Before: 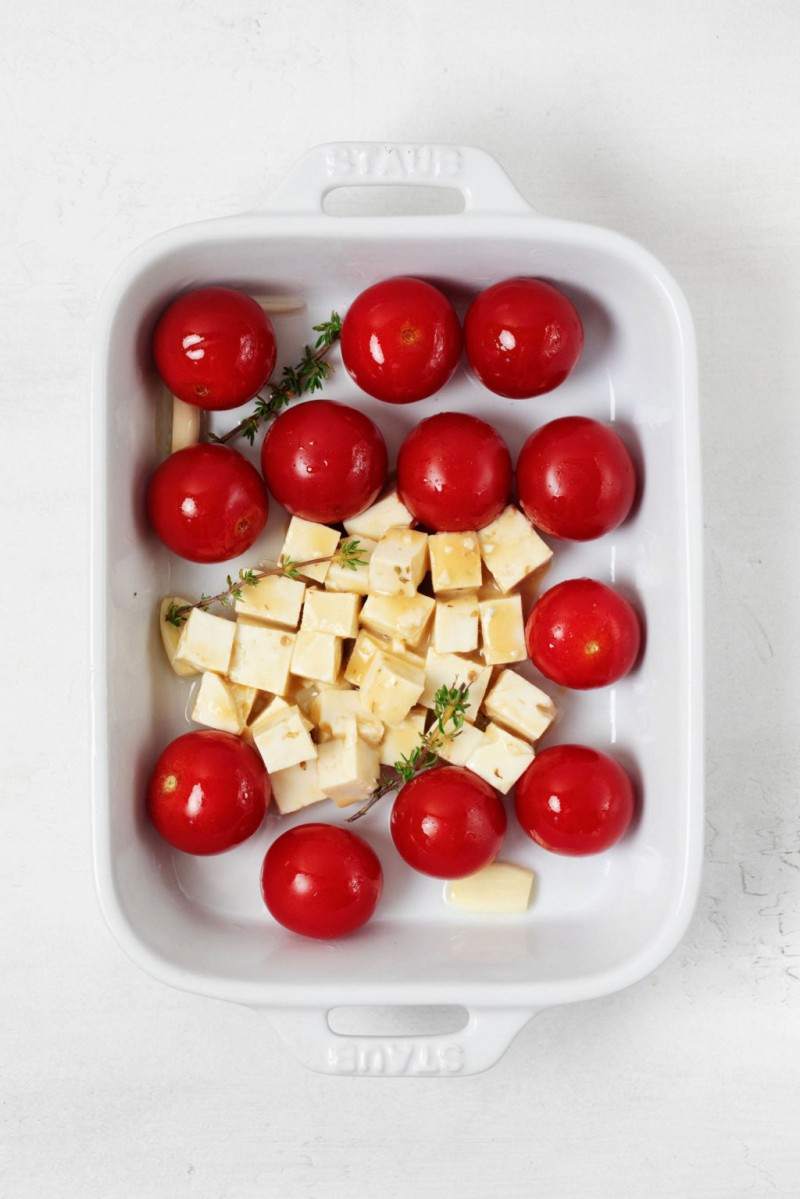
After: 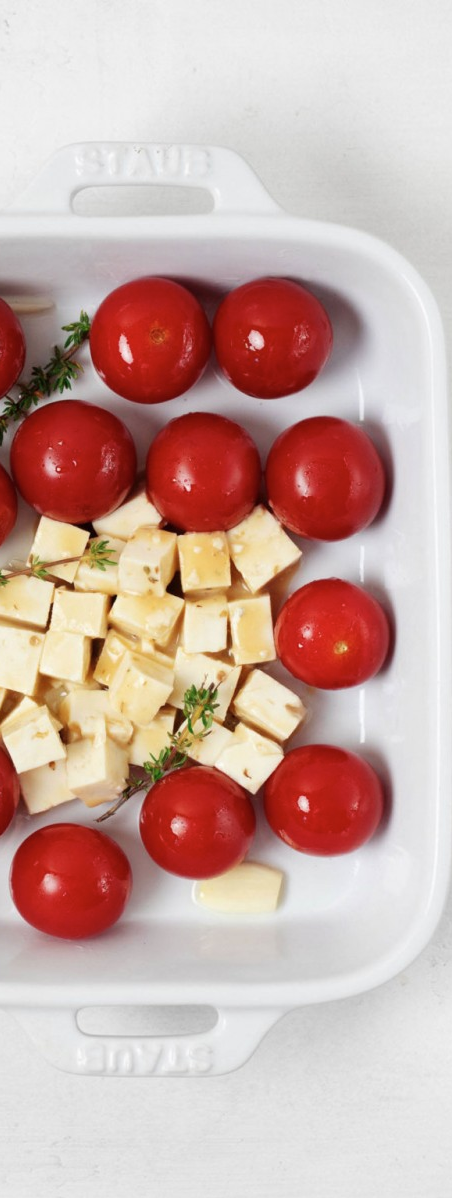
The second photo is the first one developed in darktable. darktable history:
crop: left 31.443%, top 0.017%, right 11.972%
contrast brightness saturation: saturation -0.08
